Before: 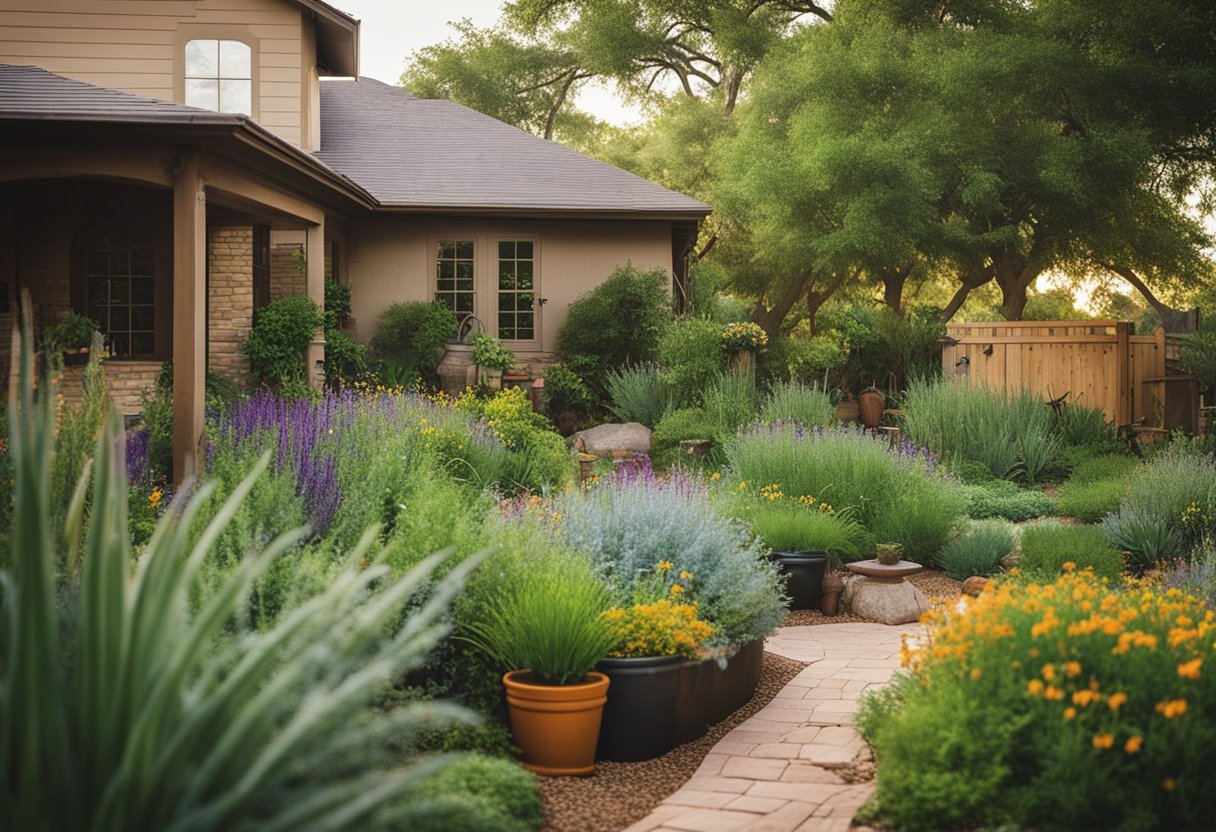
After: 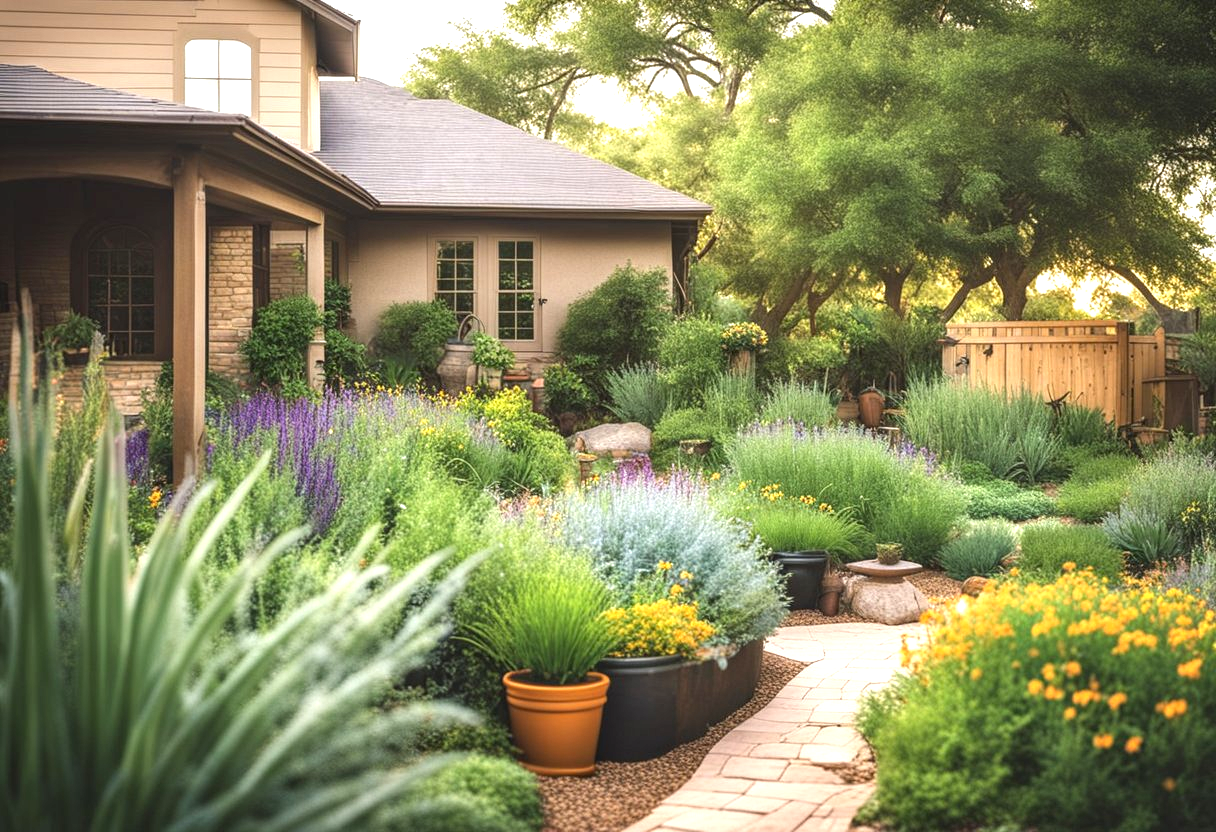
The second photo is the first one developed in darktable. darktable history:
exposure: exposure 0.999 EV, compensate highlight preservation false
local contrast: on, module defaults
